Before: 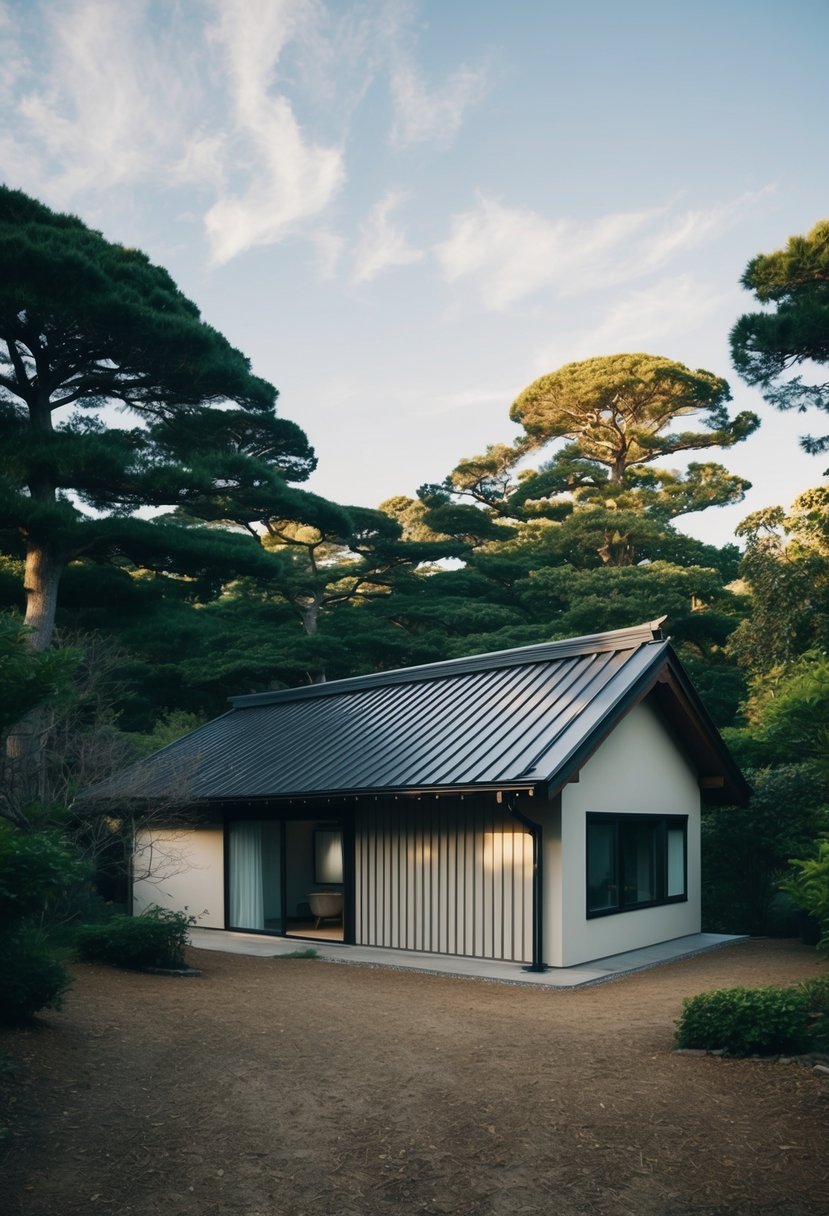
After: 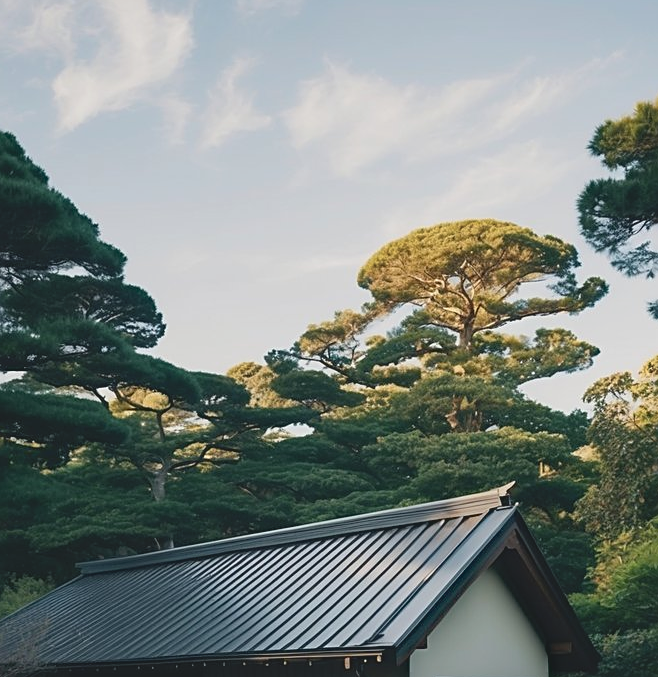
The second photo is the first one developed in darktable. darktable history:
sharpen: on, module defaults
contrast brightness saturation: contrast -0.15, brightness 0.05, saturation -0.12
crop: left 18.38%, top 11.092%, right 2.134%, bottom 33.217%
haze removal: compatibility mode true, adaptive false
